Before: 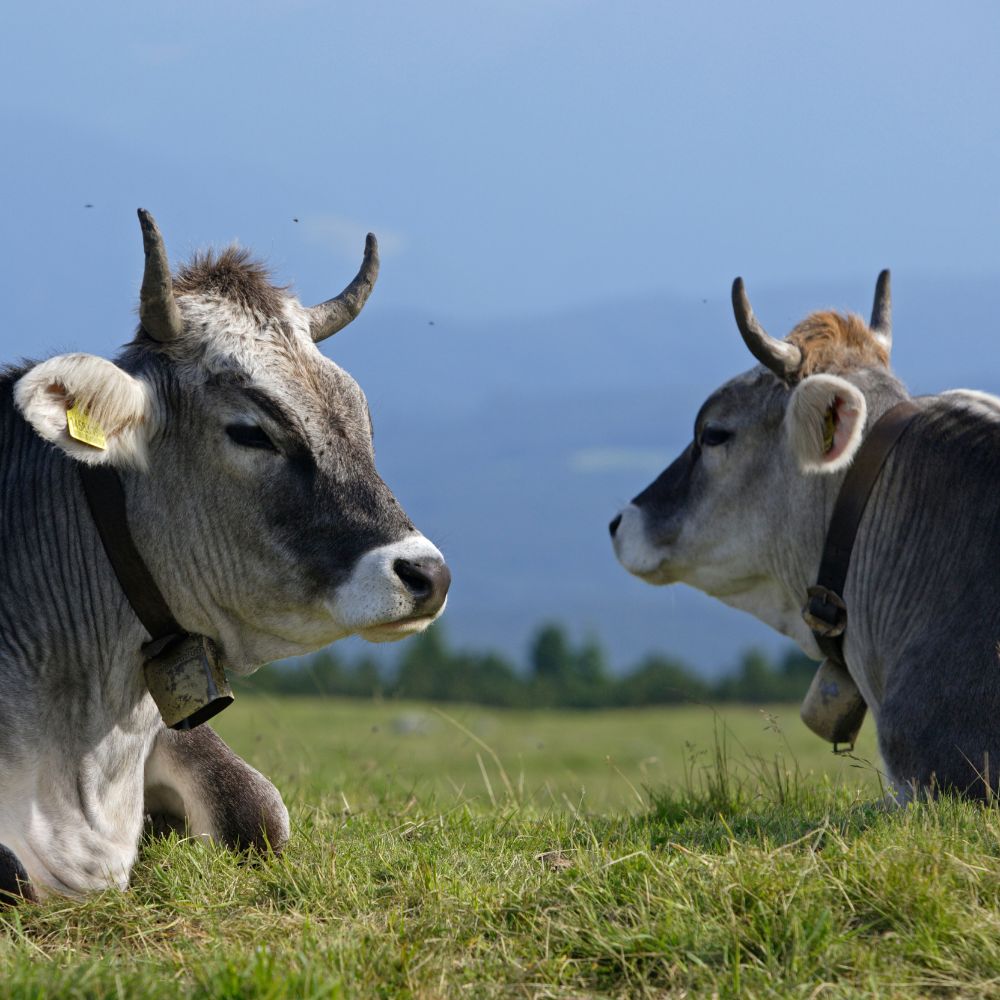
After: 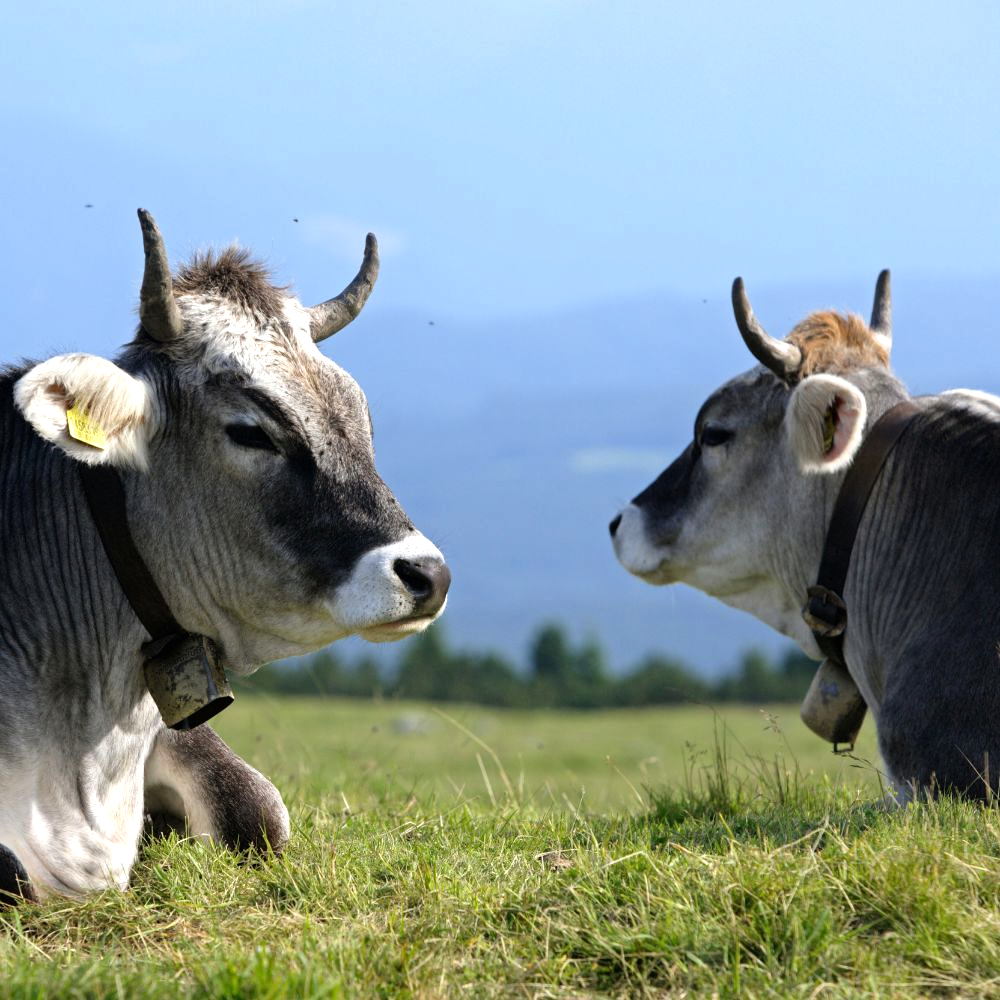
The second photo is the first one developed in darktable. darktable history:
tone equalizer: -8 EV -0.754 EV, -7 EV -0.694 EV, -6 EV -0.635 EV, -5 EV -0.371 EV, -3 EV 0.399 EV, -2 EV 0.6 EV, -1 EV 0.674 EV, +0 EV 0.751 EV, mask exposure compensation -0.504 EV
